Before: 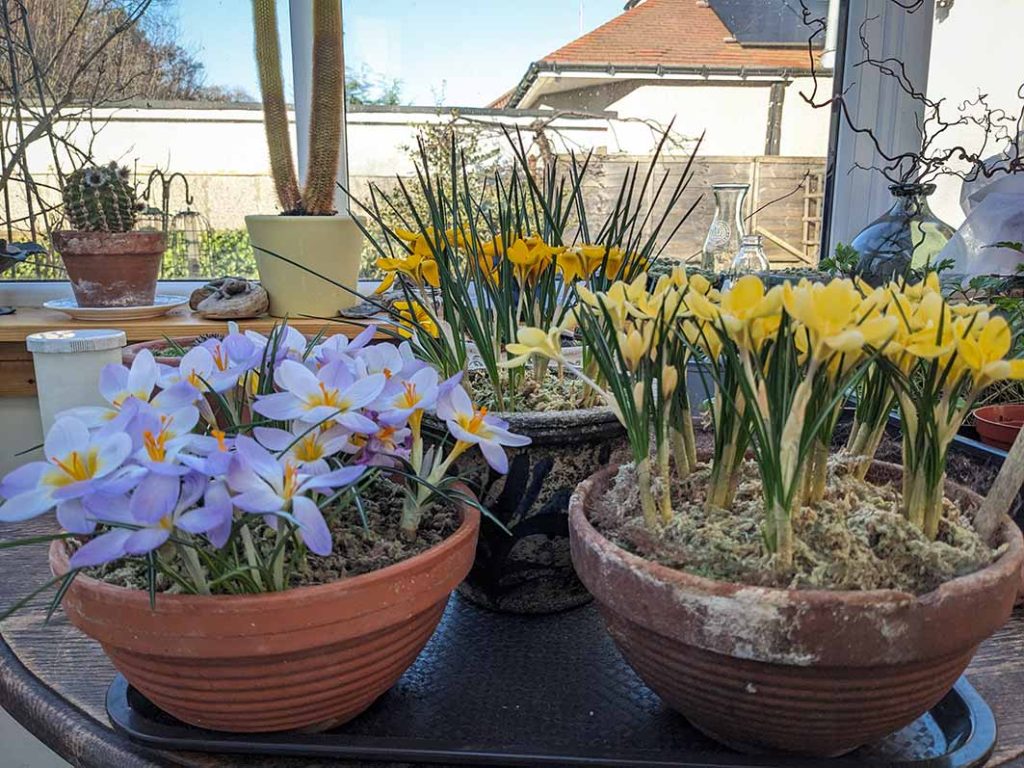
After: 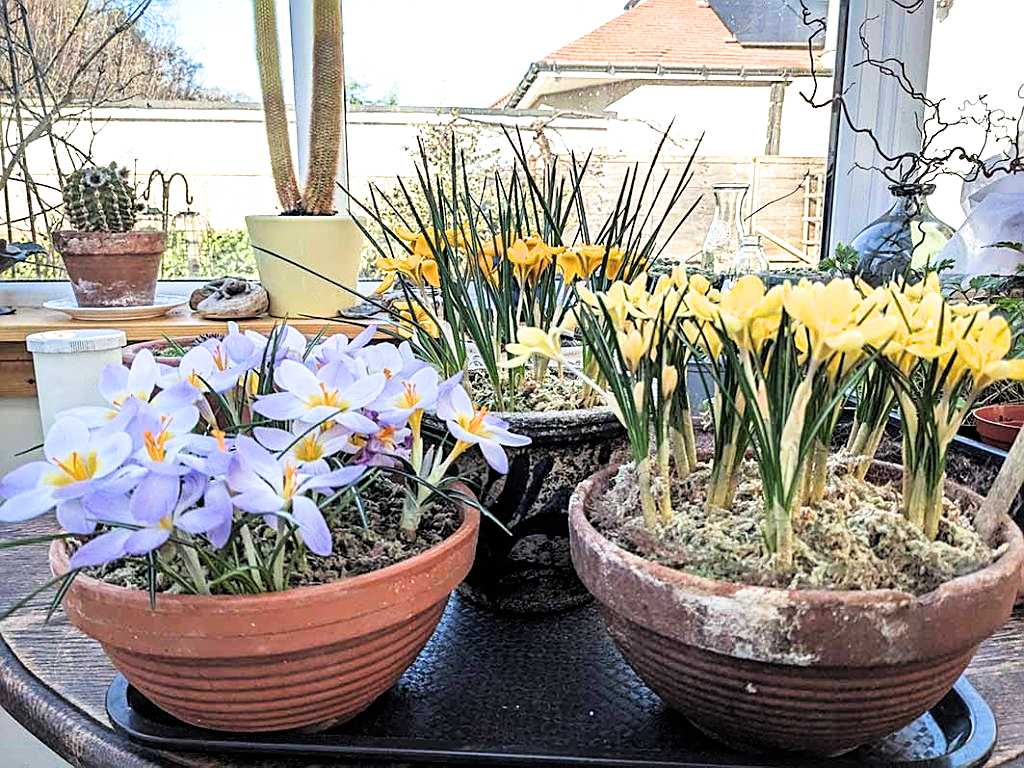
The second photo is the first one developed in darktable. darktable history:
sharpen: on, module defaults
filmic rgb: black relative exposure -5 EV, white relative exposure 3.2 EV, hardness 3.42, contrast 1.2, highlights saturation mix -30%
shadows and highlights: shadows 12, white point adjustment 1.2, highlights -0.36, soften with gaussian
exposure: black level correction -0.002, exposure 1.115 EV, compensate highlight preservation false
